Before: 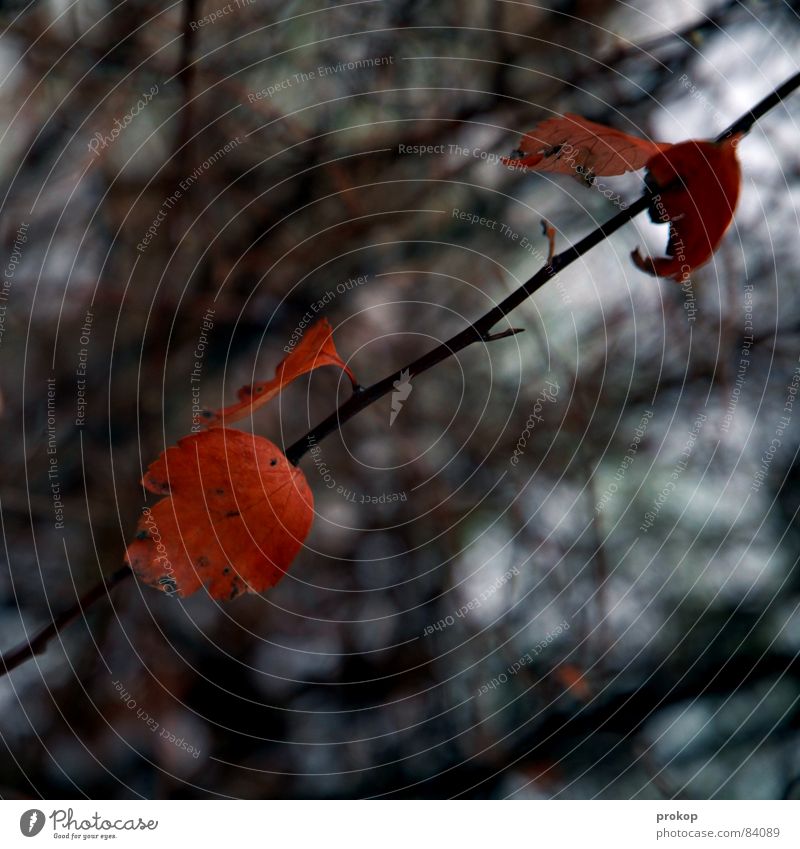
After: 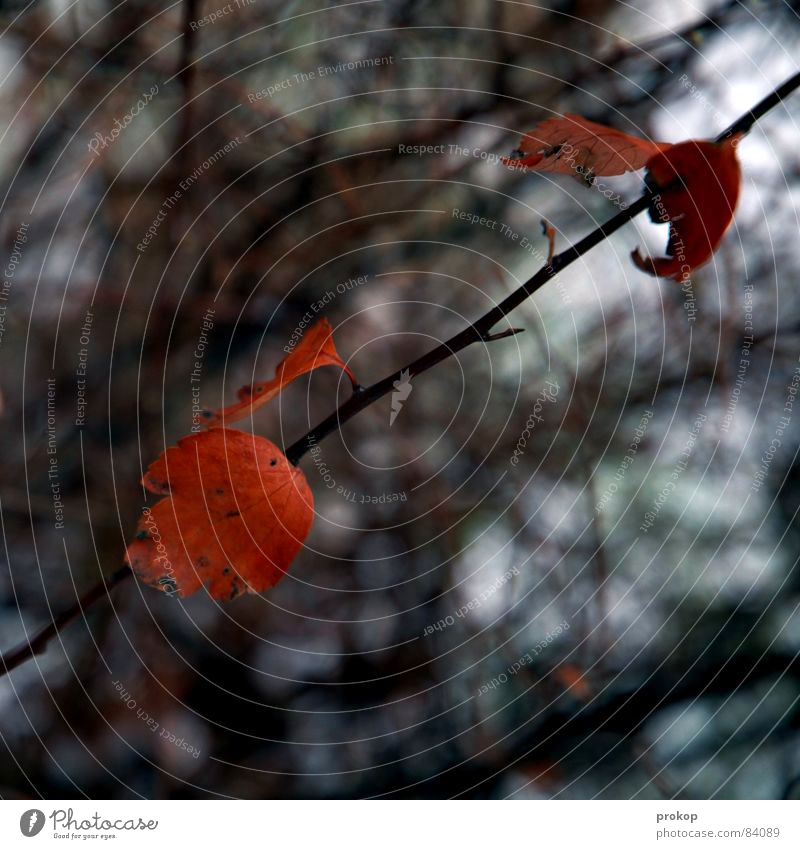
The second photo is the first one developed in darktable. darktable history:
exposure: exposure 0.258 EV, compensate highlight preservation false
white balance: emerald 1
